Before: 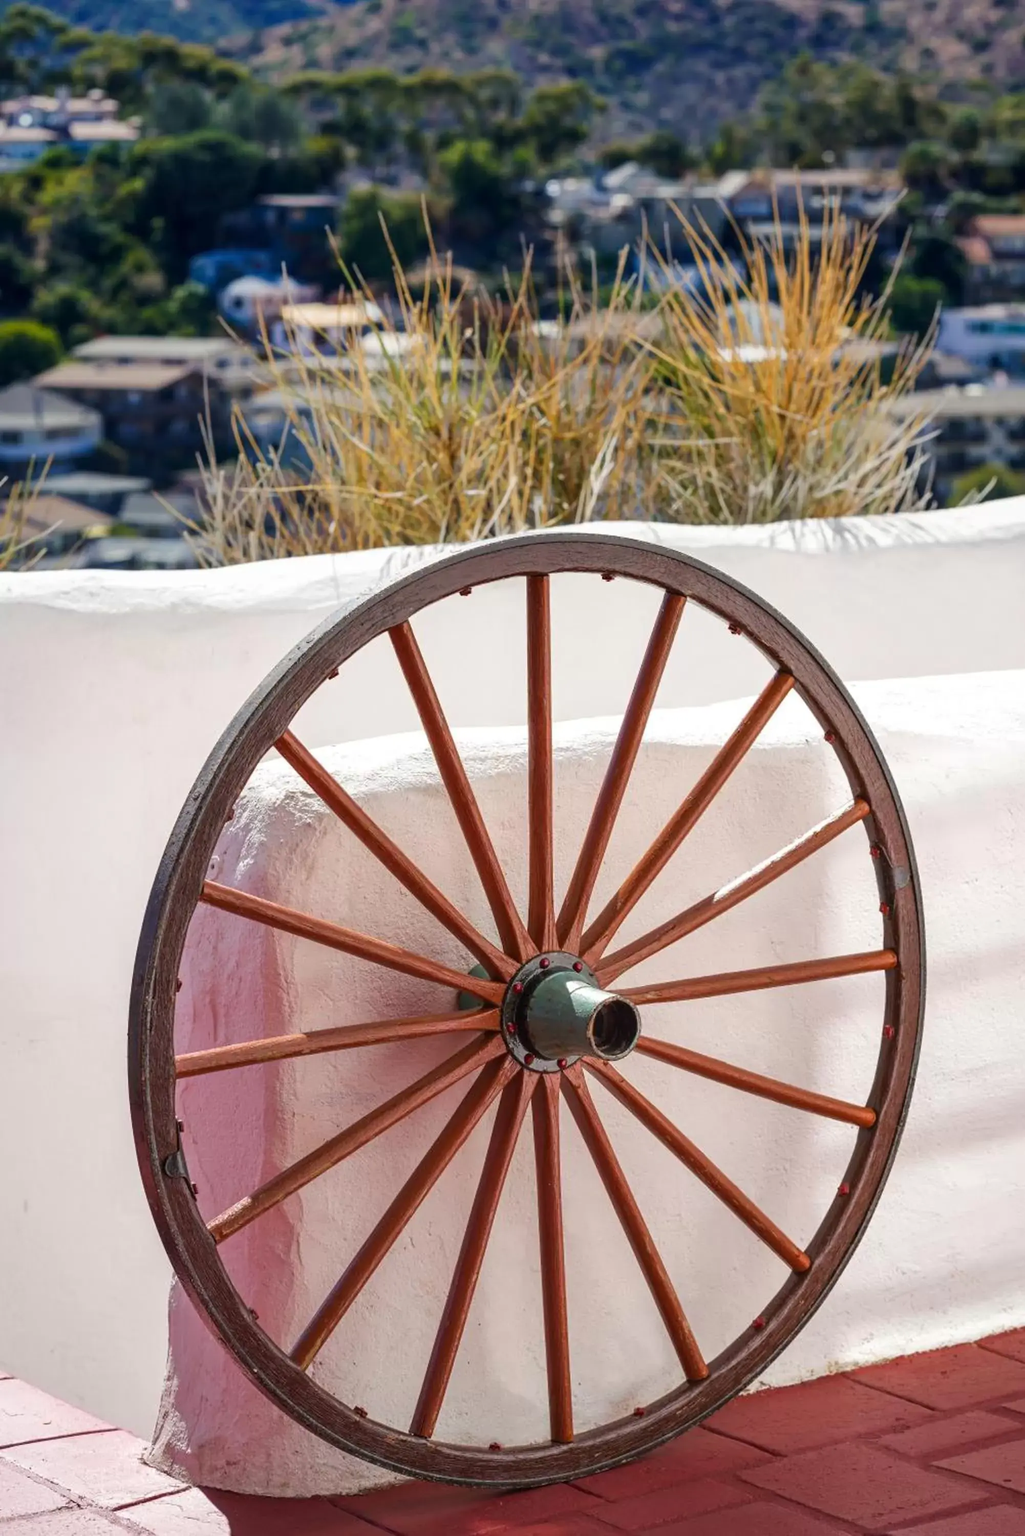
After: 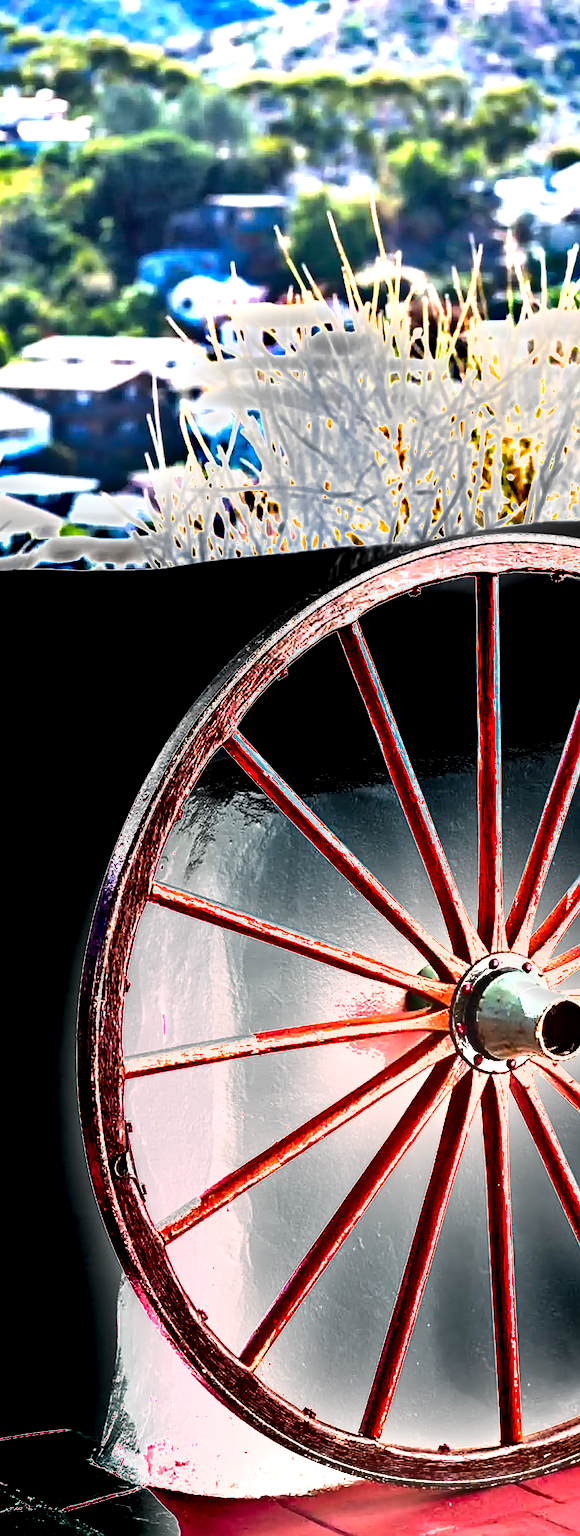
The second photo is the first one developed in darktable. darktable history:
sharpen: on, module defaults
exposure: black level correction 0, exposure 2.291 EV, compensate highlight preservation false
crop: left 5.002%, right 38.401%
tone equalizer: -8 EV -0.714 EV, -7 EV -0.737 EV, -6 EV -0.61 EV, -5 EV -0.423 EV, -3 EV 0.399 EV, -2 EV 0.6 EV, -1 EV 0.684 EV, +0 EV 0.743 EV
shadows and highlights: soften with gaussian
